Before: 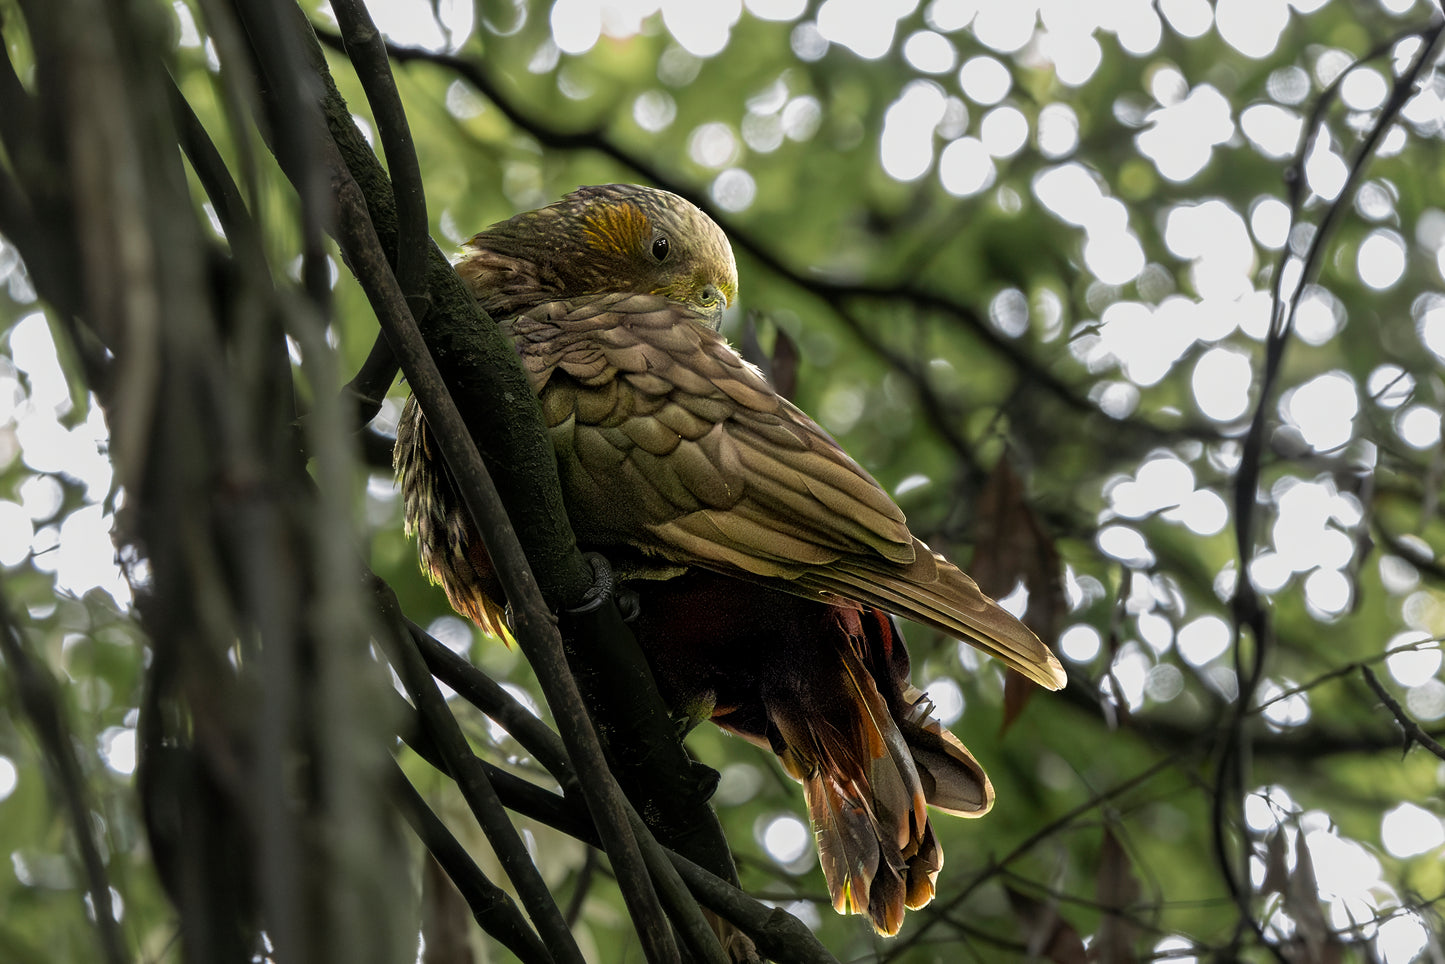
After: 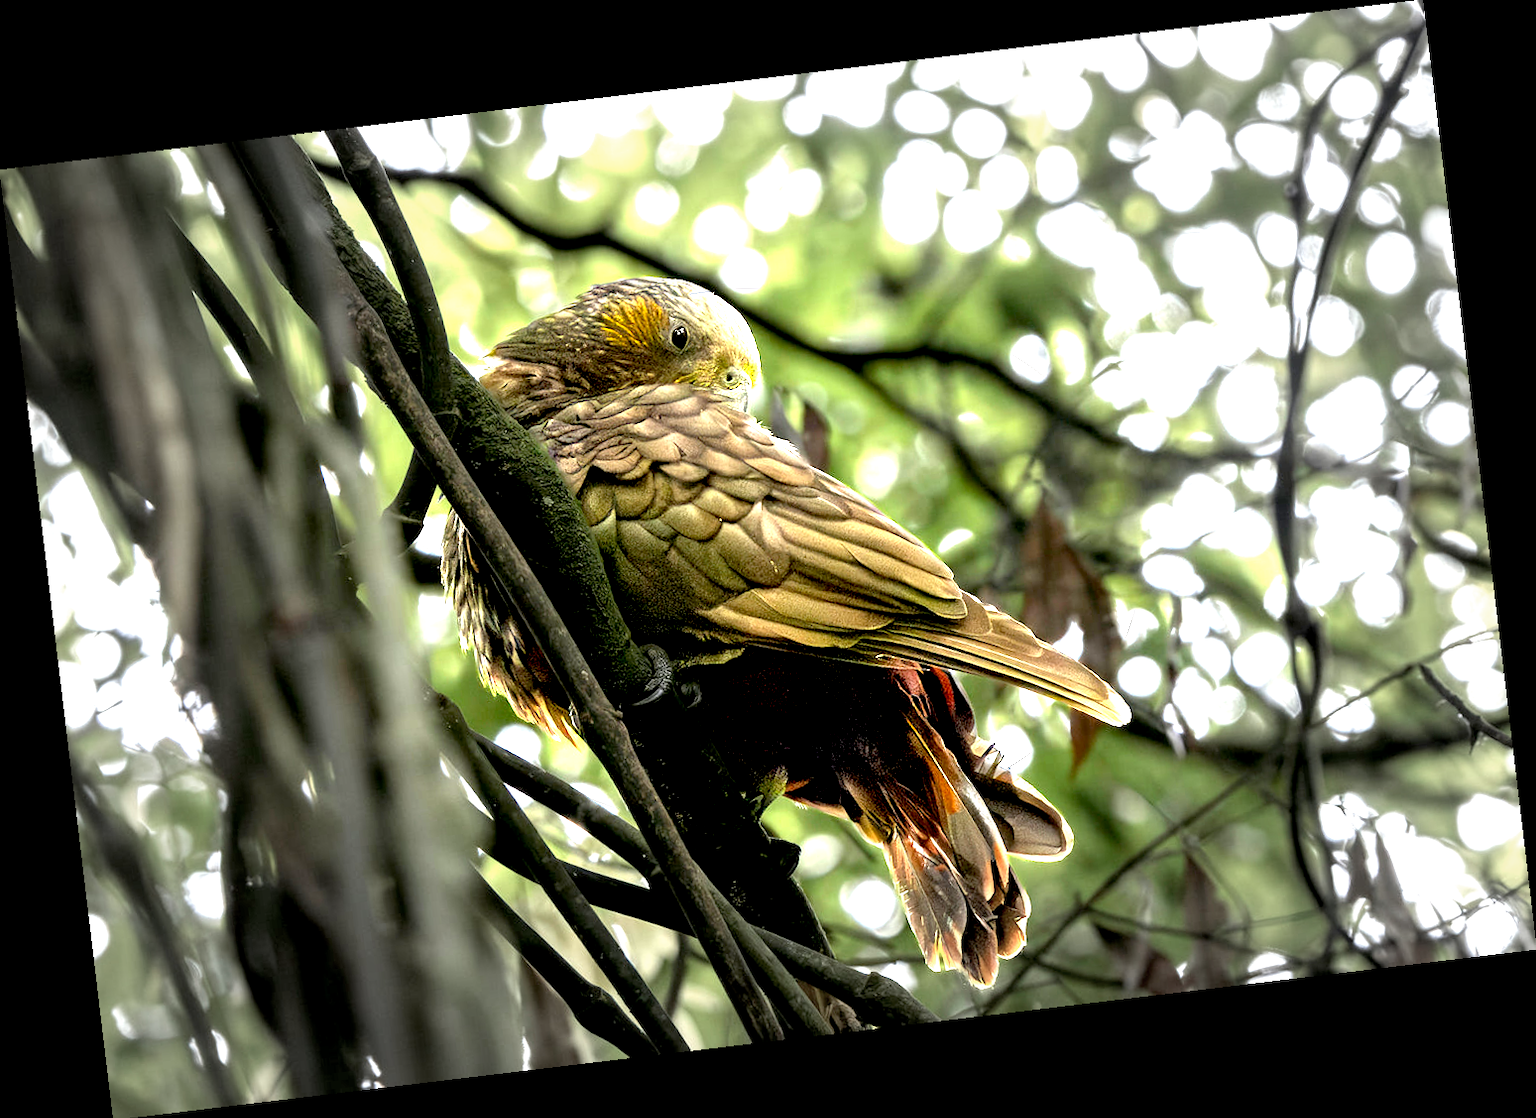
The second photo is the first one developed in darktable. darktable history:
exposure: black level correction 0.005, exposure 2.084 EV, compensate highlight preservation false
rotate and perspective: rotation -6.83°, automatic cropping off
vignetting: fall-off start 48.41%, automatic ratio true, width/height ratio 1.29, unbound false
